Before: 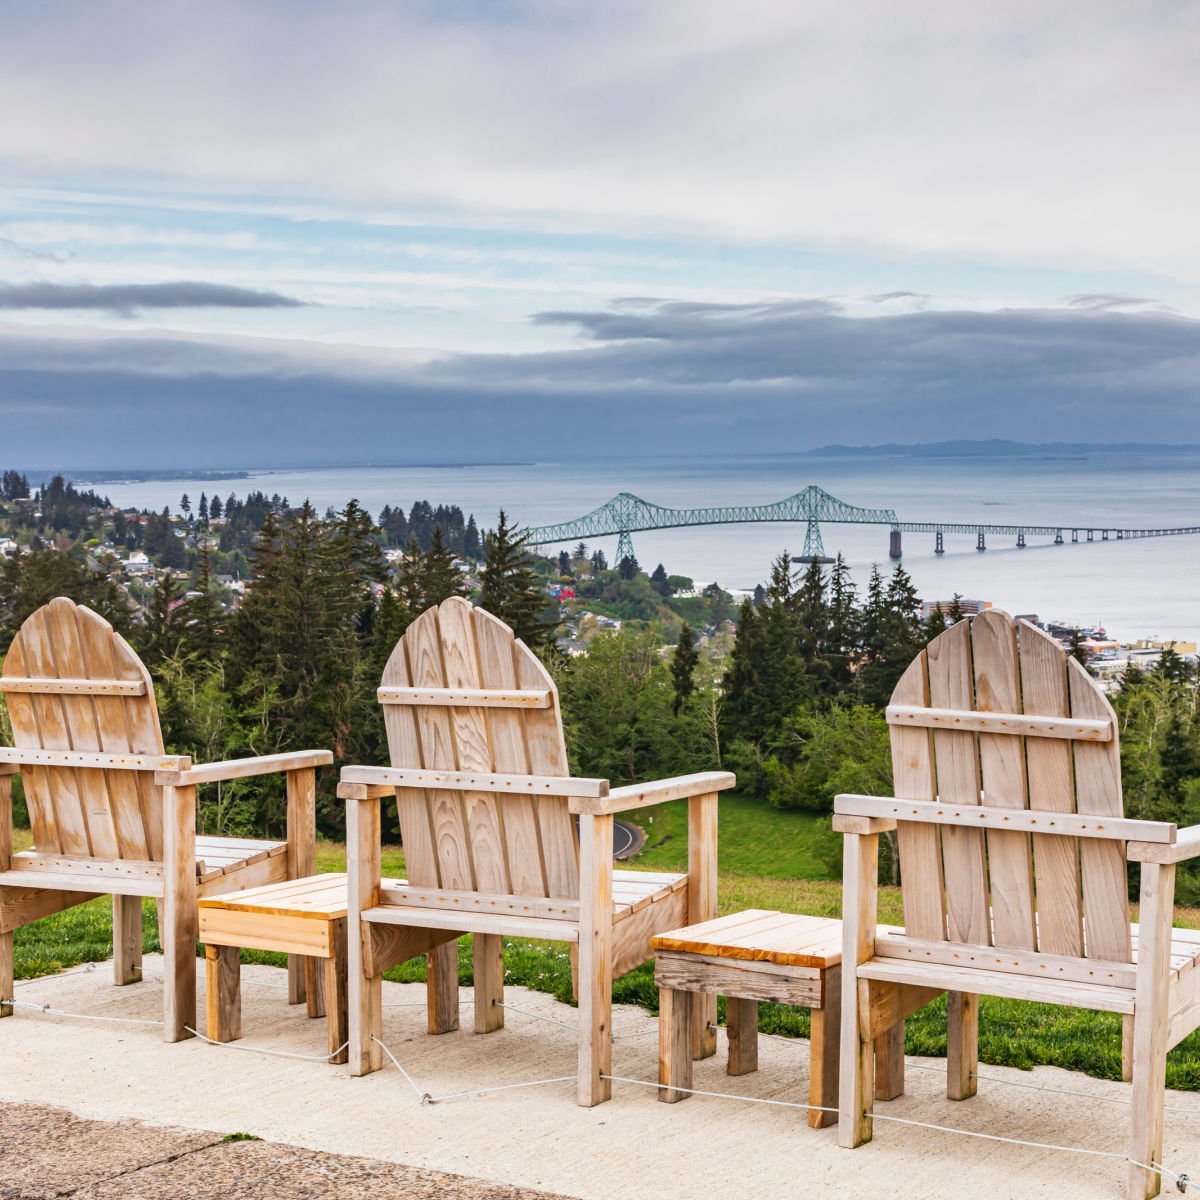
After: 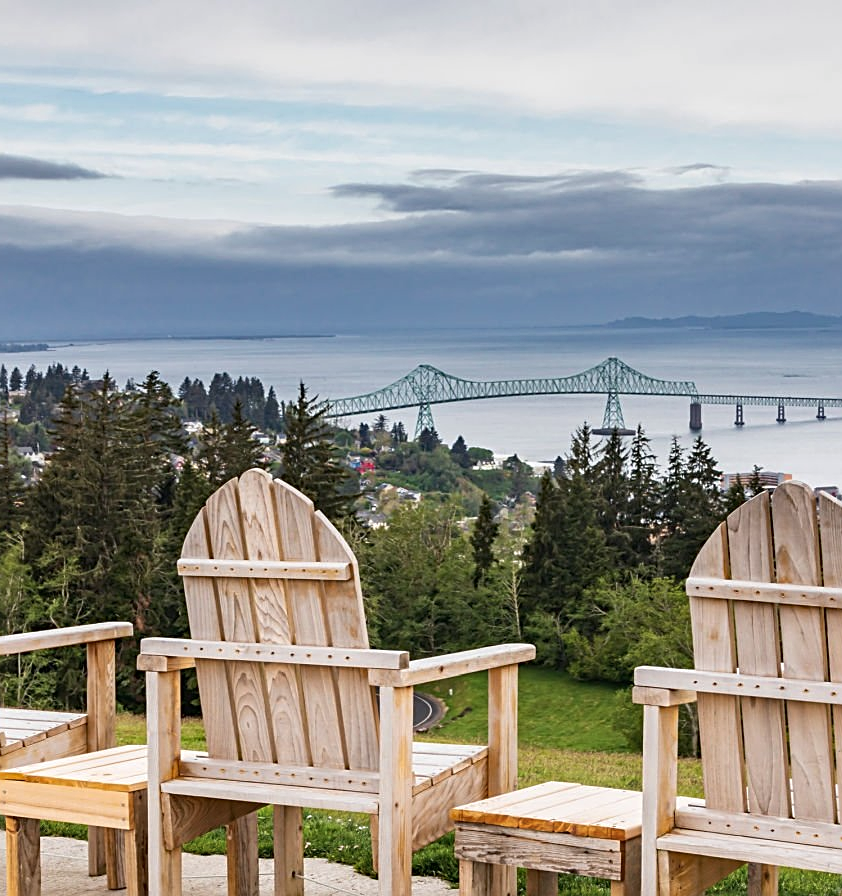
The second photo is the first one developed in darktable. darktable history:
haze removal: compatibility mode true, adaptive false
sharpen: on, module defaults
contrast brightness saturation: saturation -0.171
crop and rotate: left 16.735%, top 10.702%, right 13.031%, bottom 14.558%
